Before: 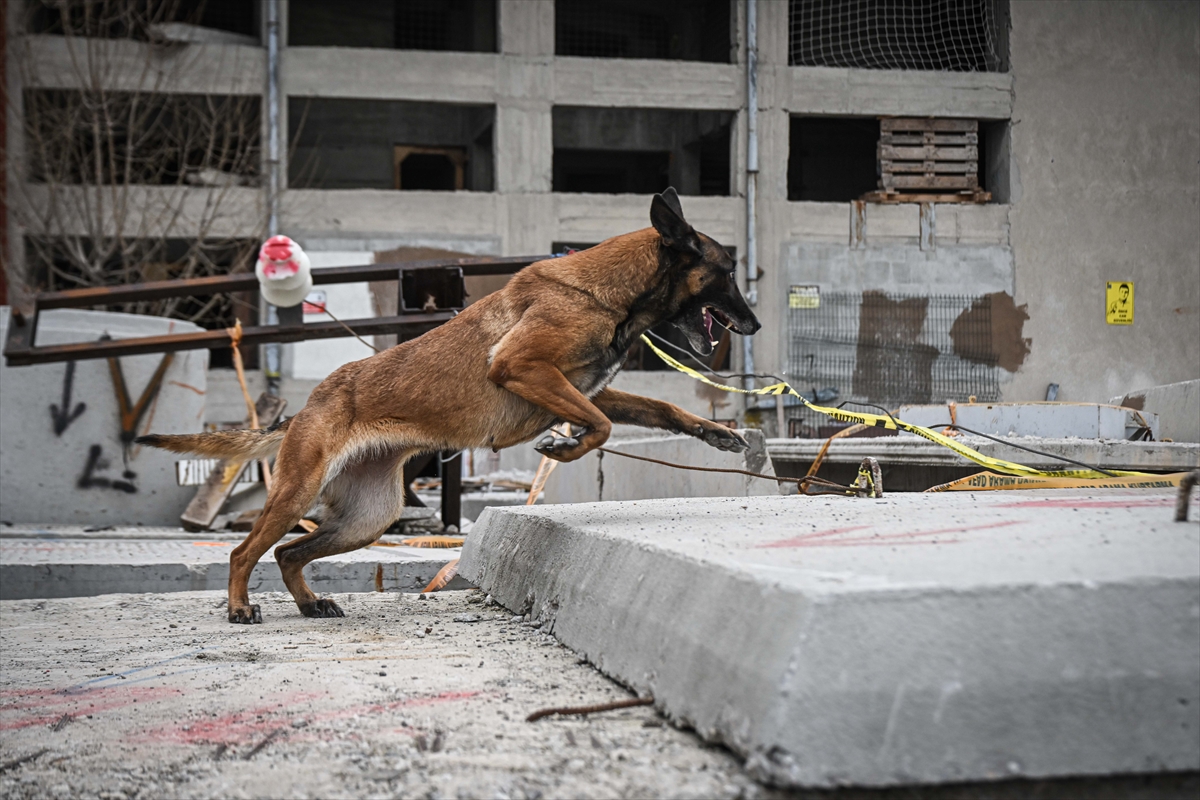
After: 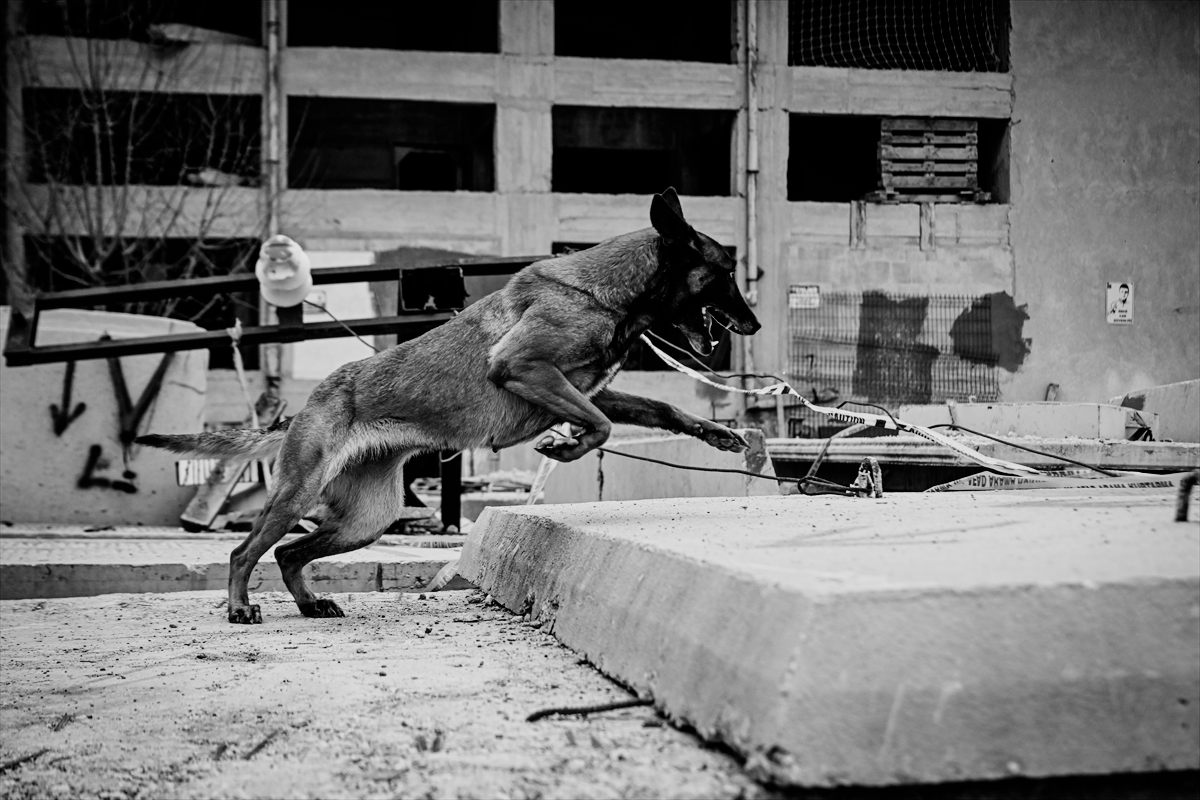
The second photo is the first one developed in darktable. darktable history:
filmic rgb: black relative exposure -5 EV, hardness 2.88, contrast 1.4, highlights saturation mix -30%
monochrome: on, module defaults
contrast brightness saturation: saturation -0.05
